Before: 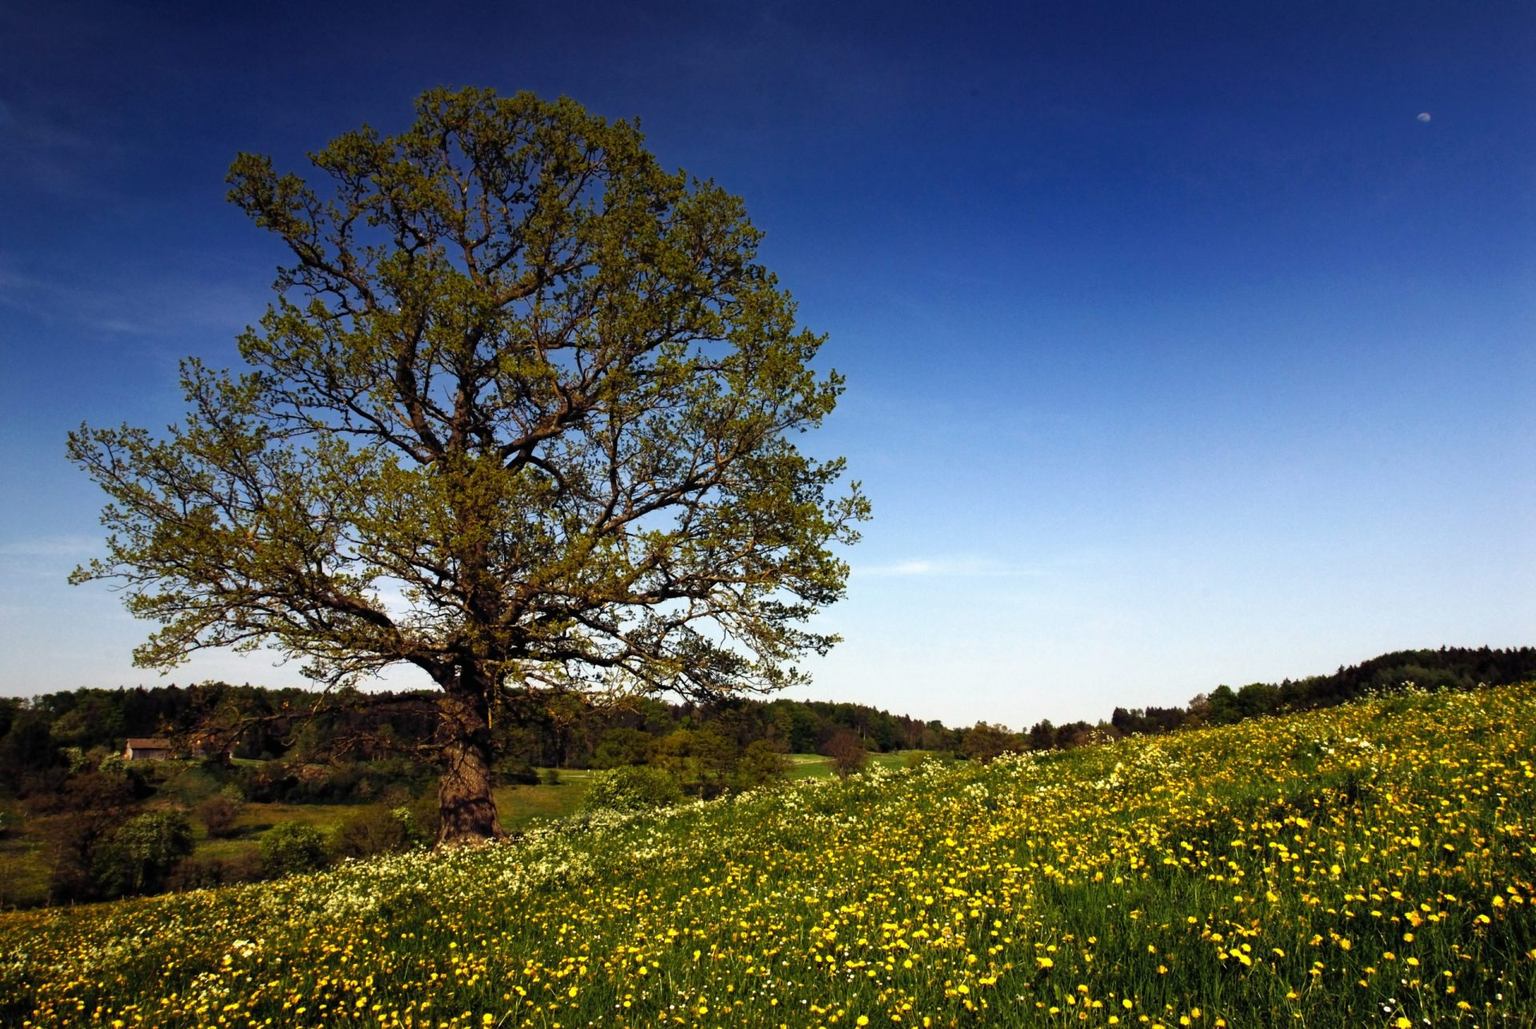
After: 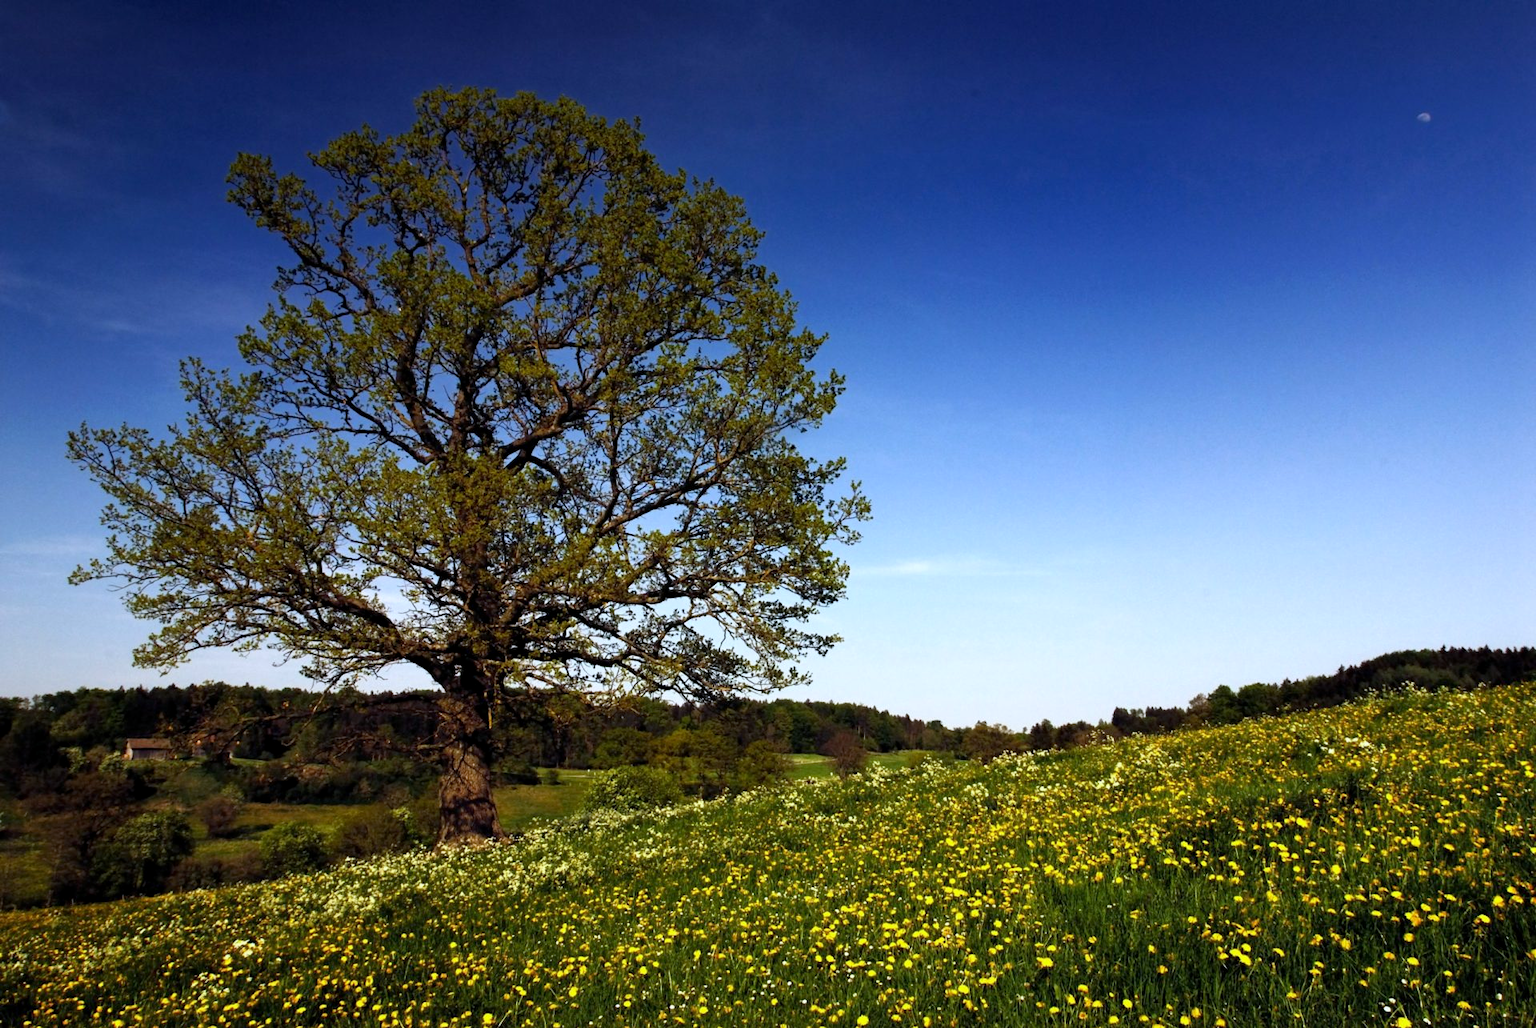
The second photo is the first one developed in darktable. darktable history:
exposure: black level correction 0.001, compensate highlight preservation false
white balance: red 0.954, blue 1.079
